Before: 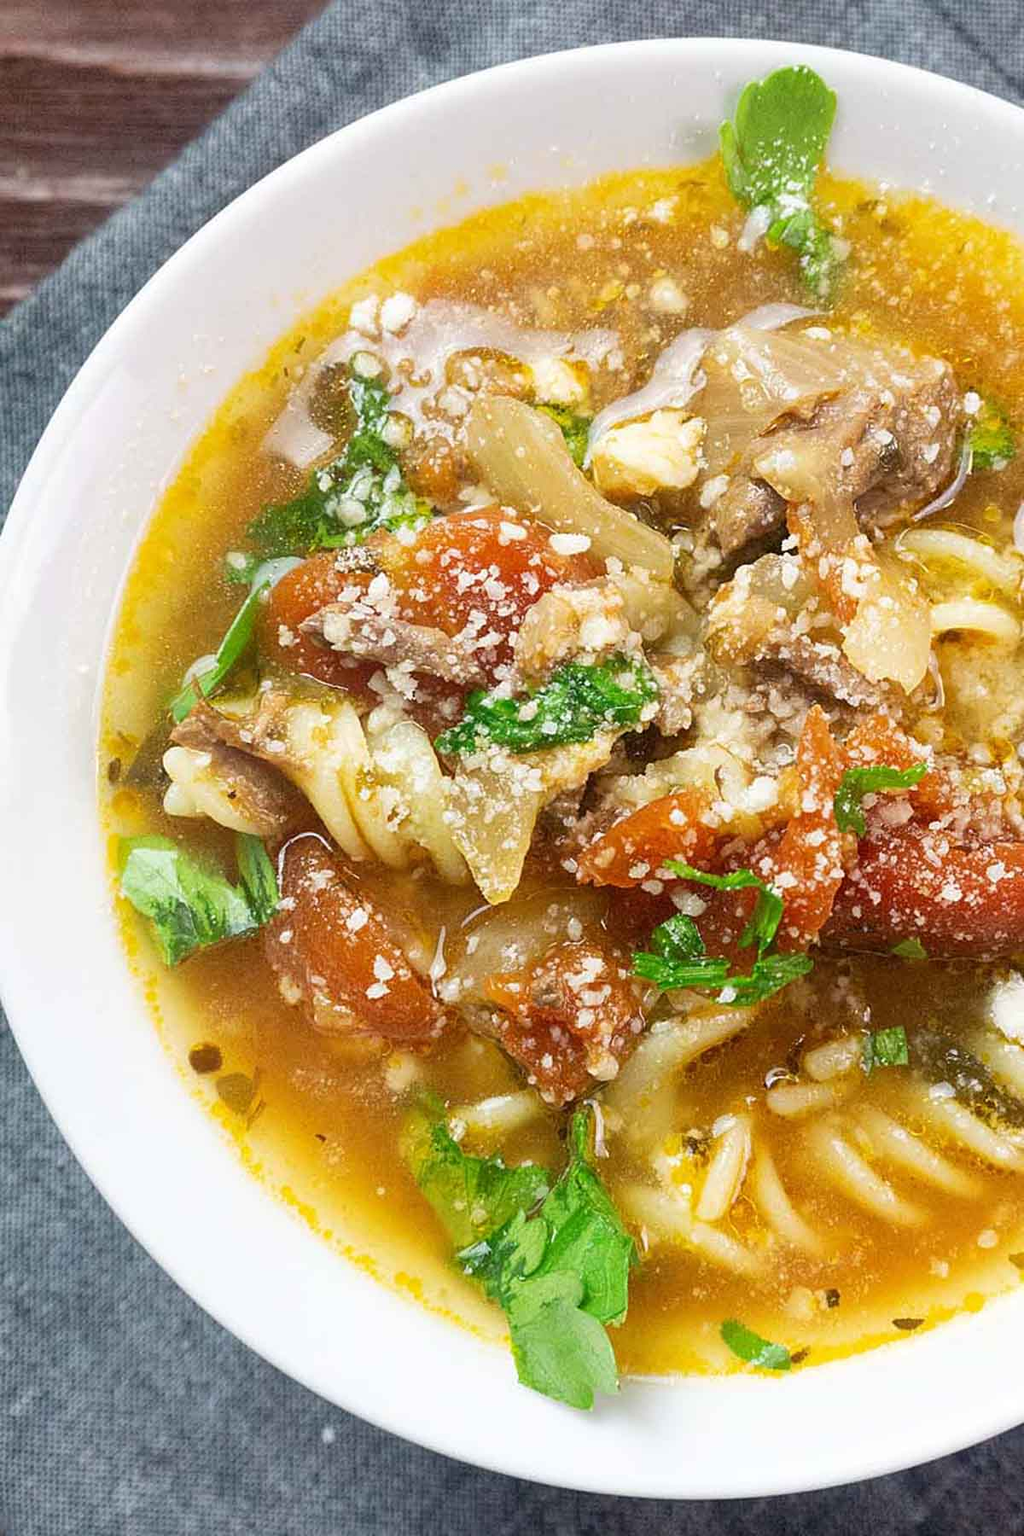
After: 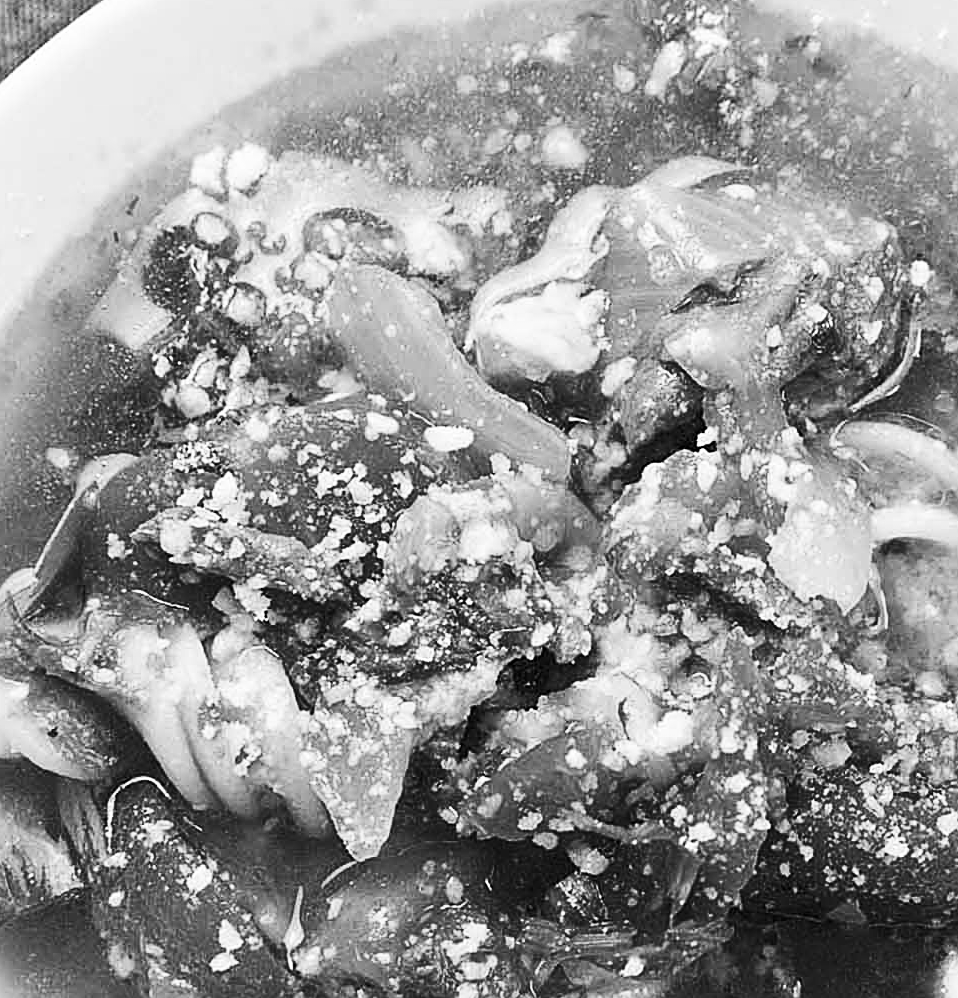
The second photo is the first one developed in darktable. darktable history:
contrast brightness saturation: contrast 0.264, brightness 0.014, saturation 0.885
crop: left 18.302%, top 11.109%, right 1.784%, bottom 33.418%
color calibration: output gray [0.25, 0.35, 0.4, 0], illuminant as shot in camera, x 0.358, y 0.373, temperature 4628.91 K
sharpen: on, module defaults
